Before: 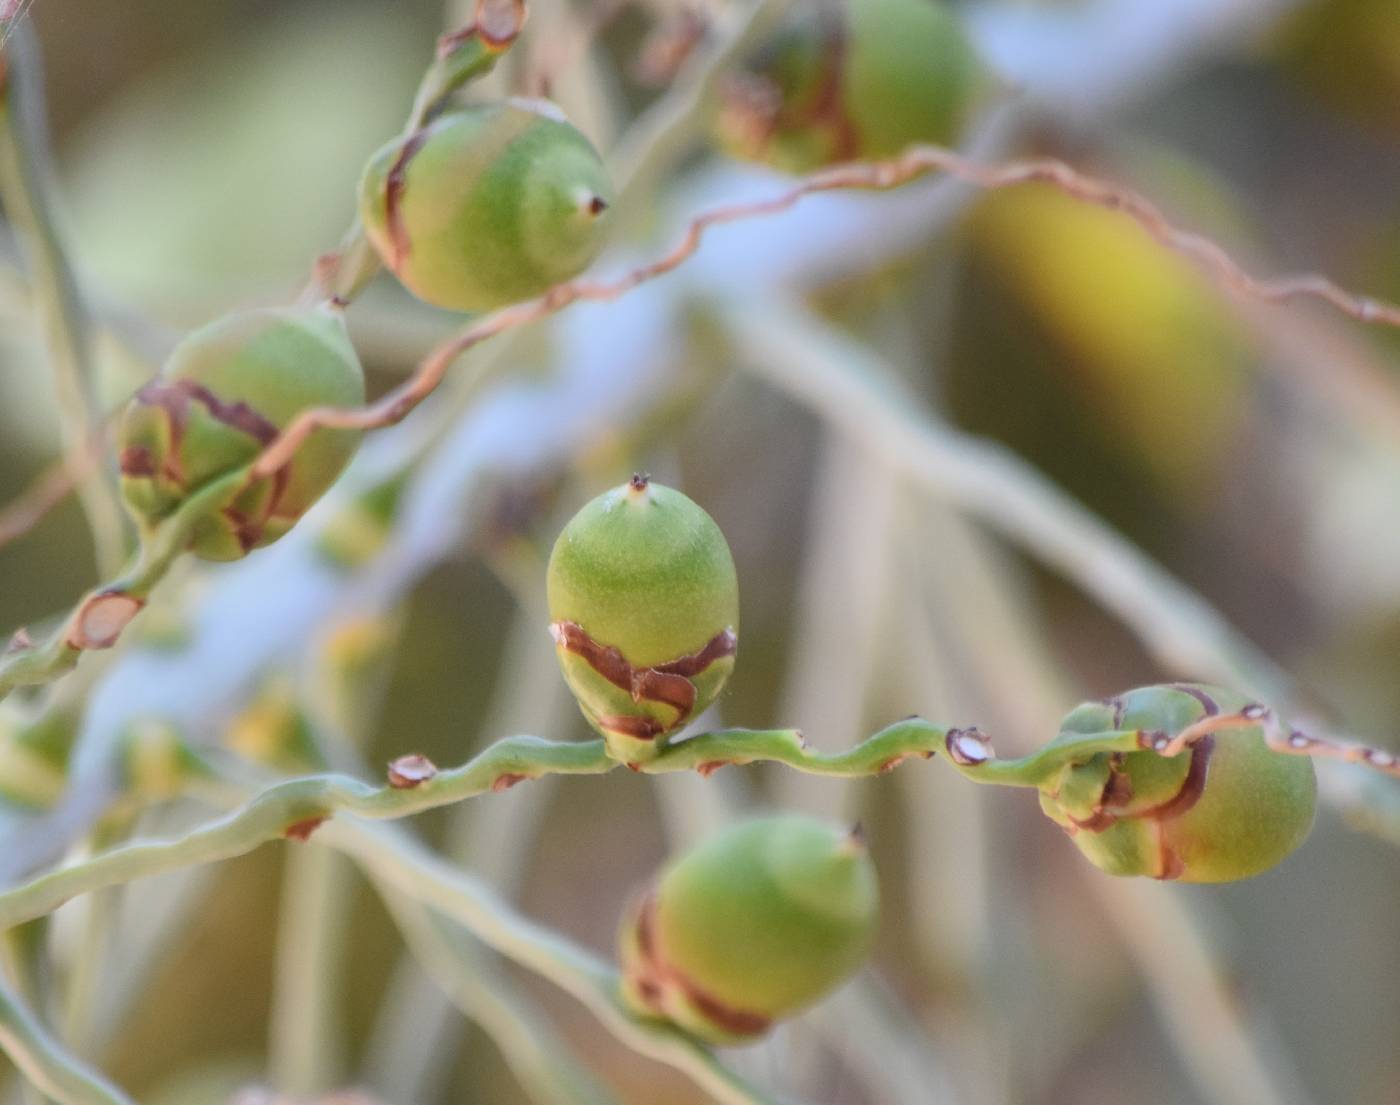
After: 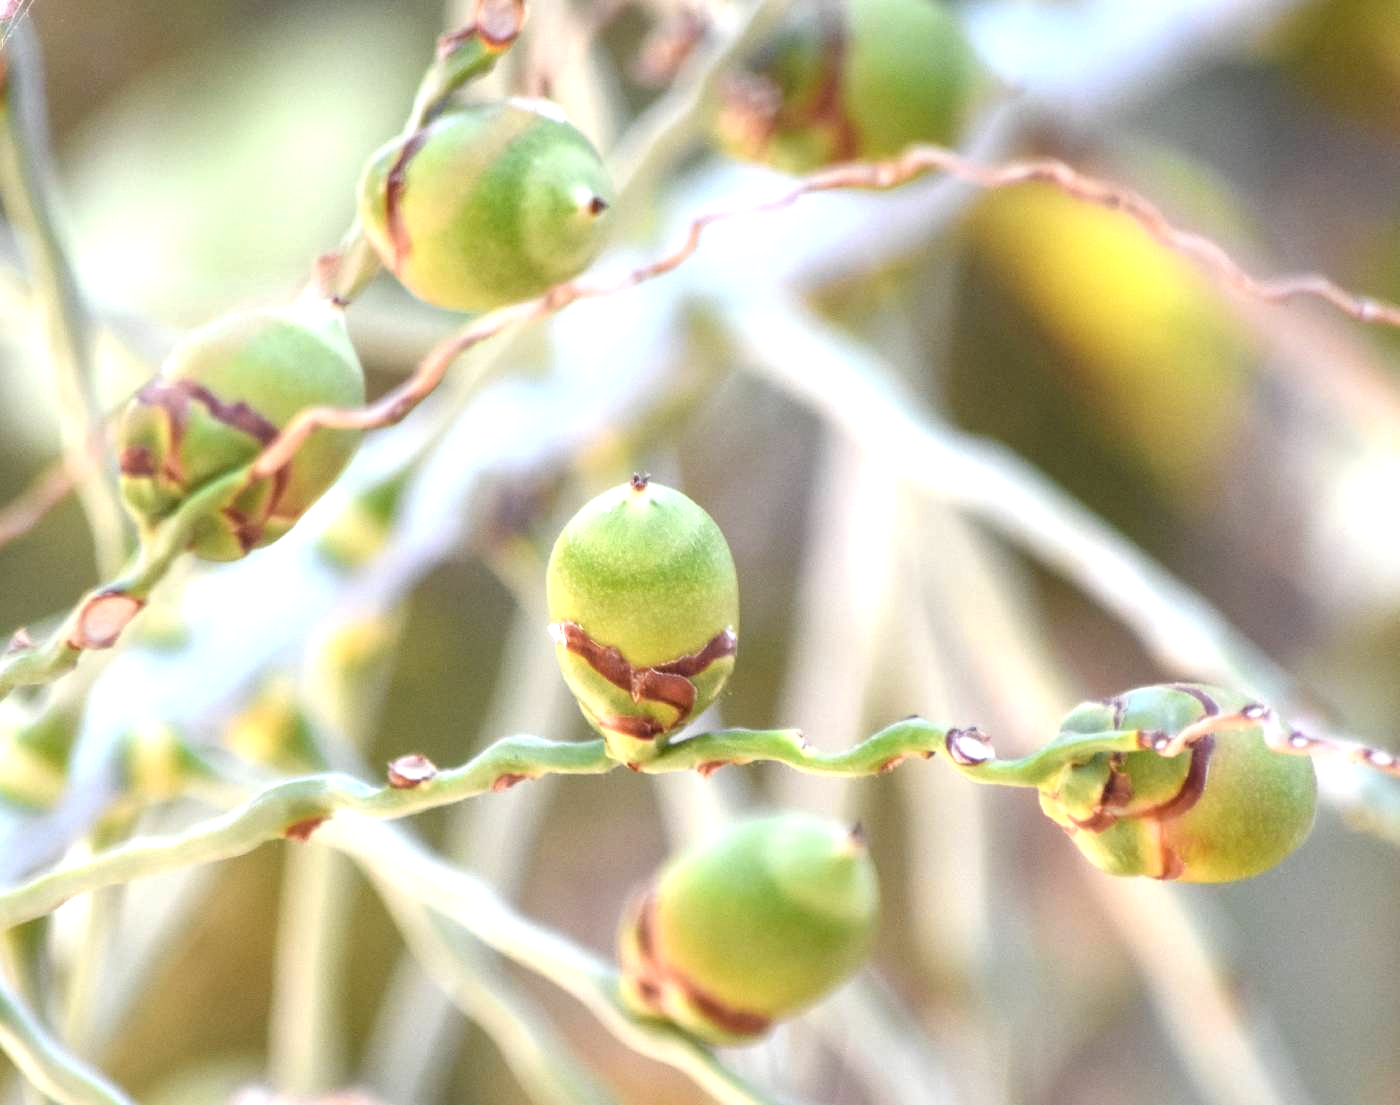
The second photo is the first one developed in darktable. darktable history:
exposure: exposure 1 EV, compensate exposure bias true, compensate highlight preservation false
local contrast: on, module defaults
